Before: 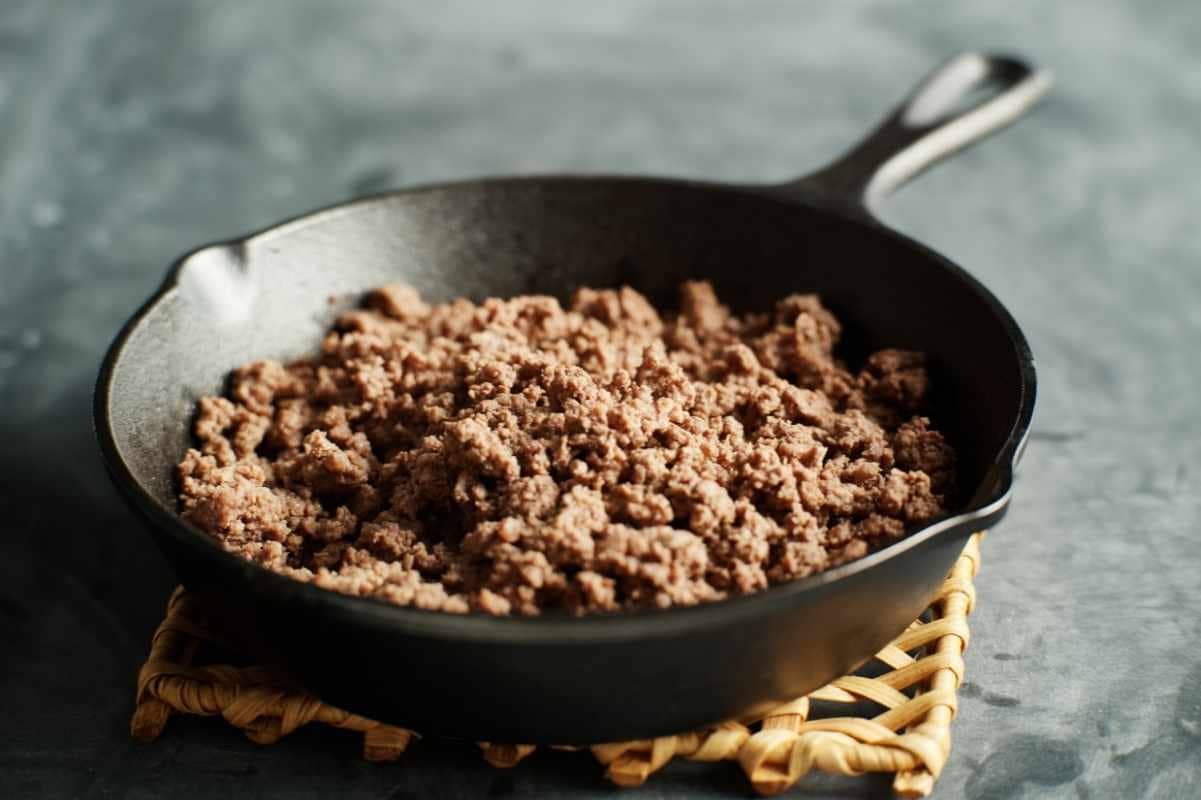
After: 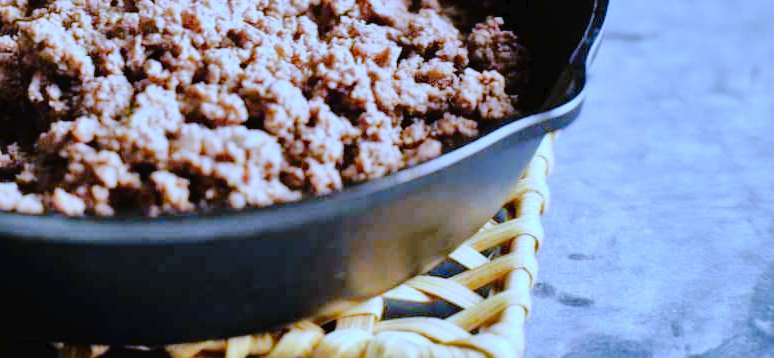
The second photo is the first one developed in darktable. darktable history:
tone curve: curves: ch0 [(0, 0) (0.003, 0.02) (0.011, 0.023) (0.025, 0.028) (0.044, 0.045) (0.069, 0.063) (0.1, 0.09) (0.136, 0.122) (0.177, 0.166) (0.224, 0.223) (0.277, 0.297) (0.335, 0.384) (0.399, 0.461) (0.468, 0.549) (0.543, 0.632) (0.623, 0.705) (0.709, 0.772) (0.801, 0.844) (0.898, 0.91) (1, 1)], preserve colors none
crop and rotate: left 35.509%, top 50.238%, bottom 4.934%
tone equalizer: -7 EV 0.15 EV, -6 EV 0.6 EV, -5 EV 1.15 EV, -4 EV 1.33 EV, -3 EV 1.15 EV, -2 EV 0.6 EV, -1 EV 0.15 EV, mask exposure compensation -0.5 EV
white balance: red 0.766, blue 1.537
color balance rgb: perceptual saturation grading › global saturation 10%, global vibrance 10%
